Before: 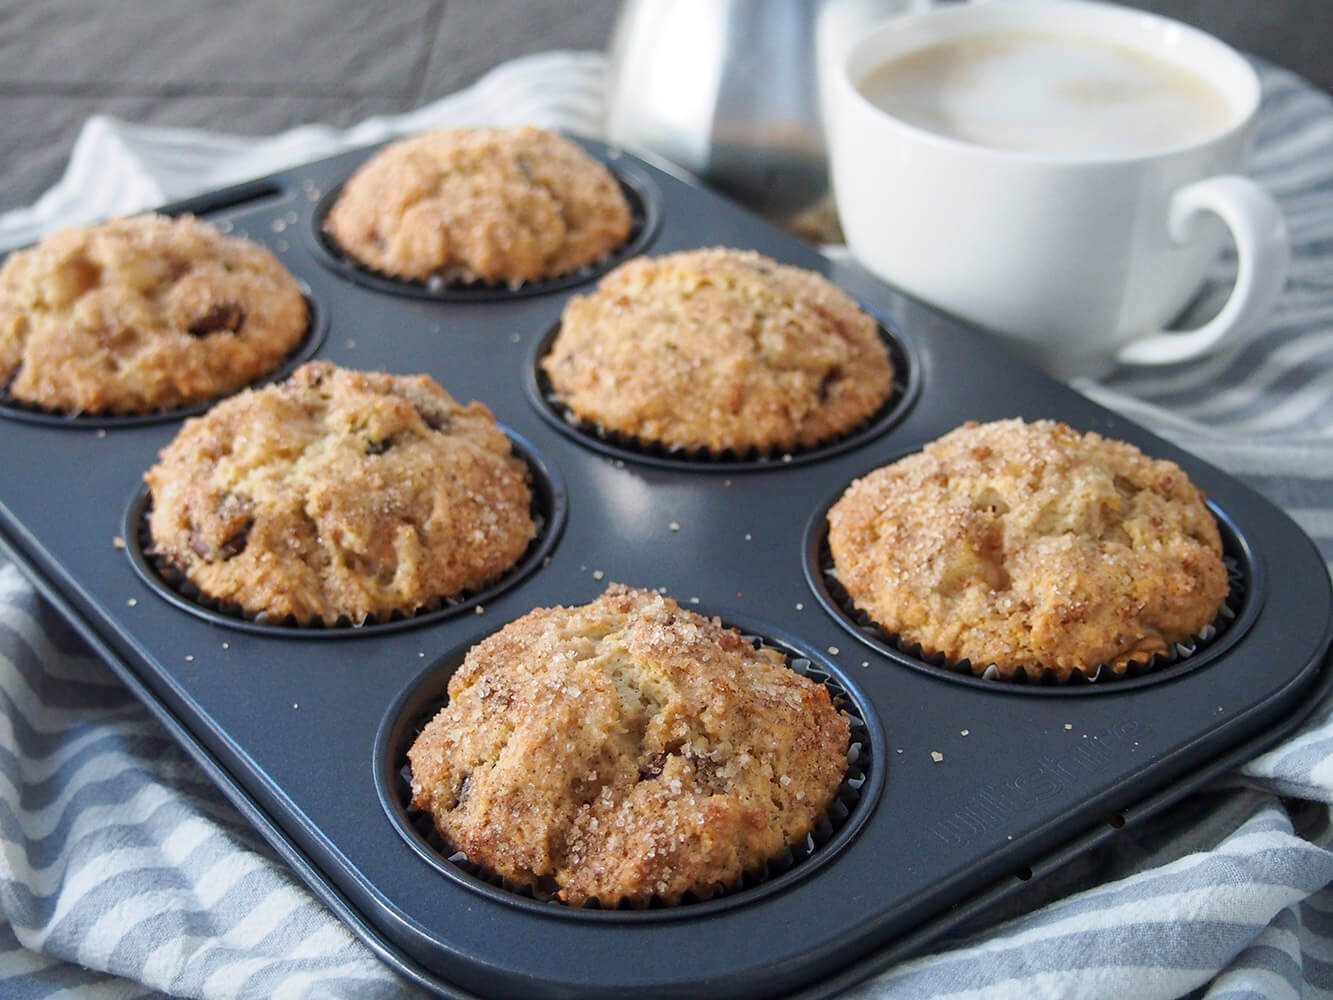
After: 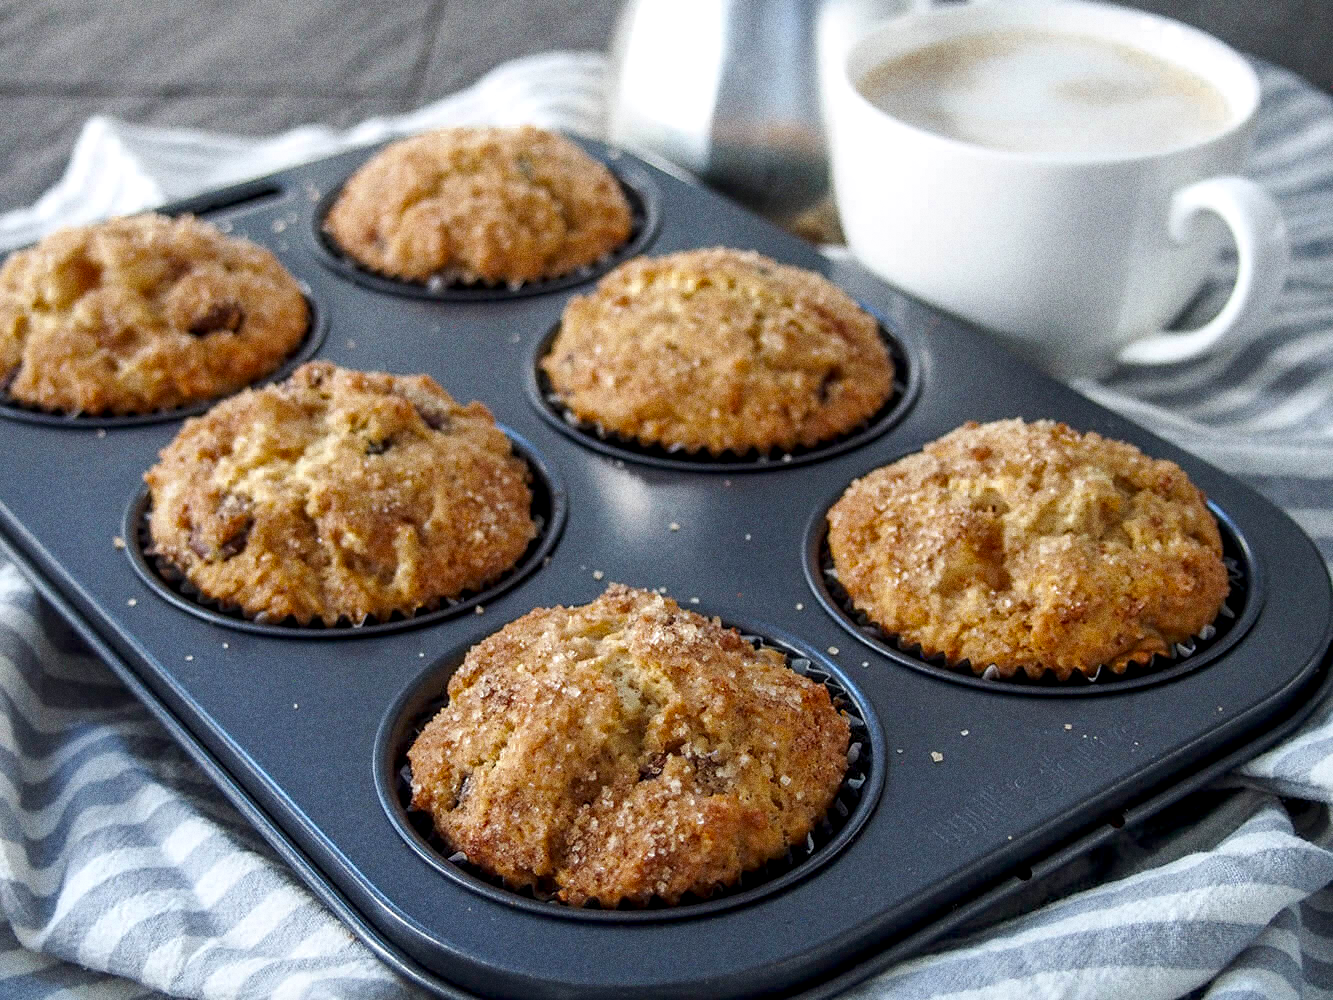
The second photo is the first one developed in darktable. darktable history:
local contrast: shadows 94%
color zones: curves: ch0 [(0.11, 0.396) (0.195, 0.36) (0.25, 0.5) (0.303, 0.412) (0.357, 0.544) (0.75, 0.5) (0.967, 0.328)]; ch1 [(0, 0.468) (0.112, 0.512) (0.202, 0.6) (0.25, 0.5) (0.307, 0.352) (0.357, 0.544) (0.75, 0.5) (0.963, 0.524)]
grain: coarseness 0.09 ISO, strength 40%
tone equalizer: on, module defaults
exposure: black level correction 0.002, exposure 0.15 EV, compensate highlight preservation false
